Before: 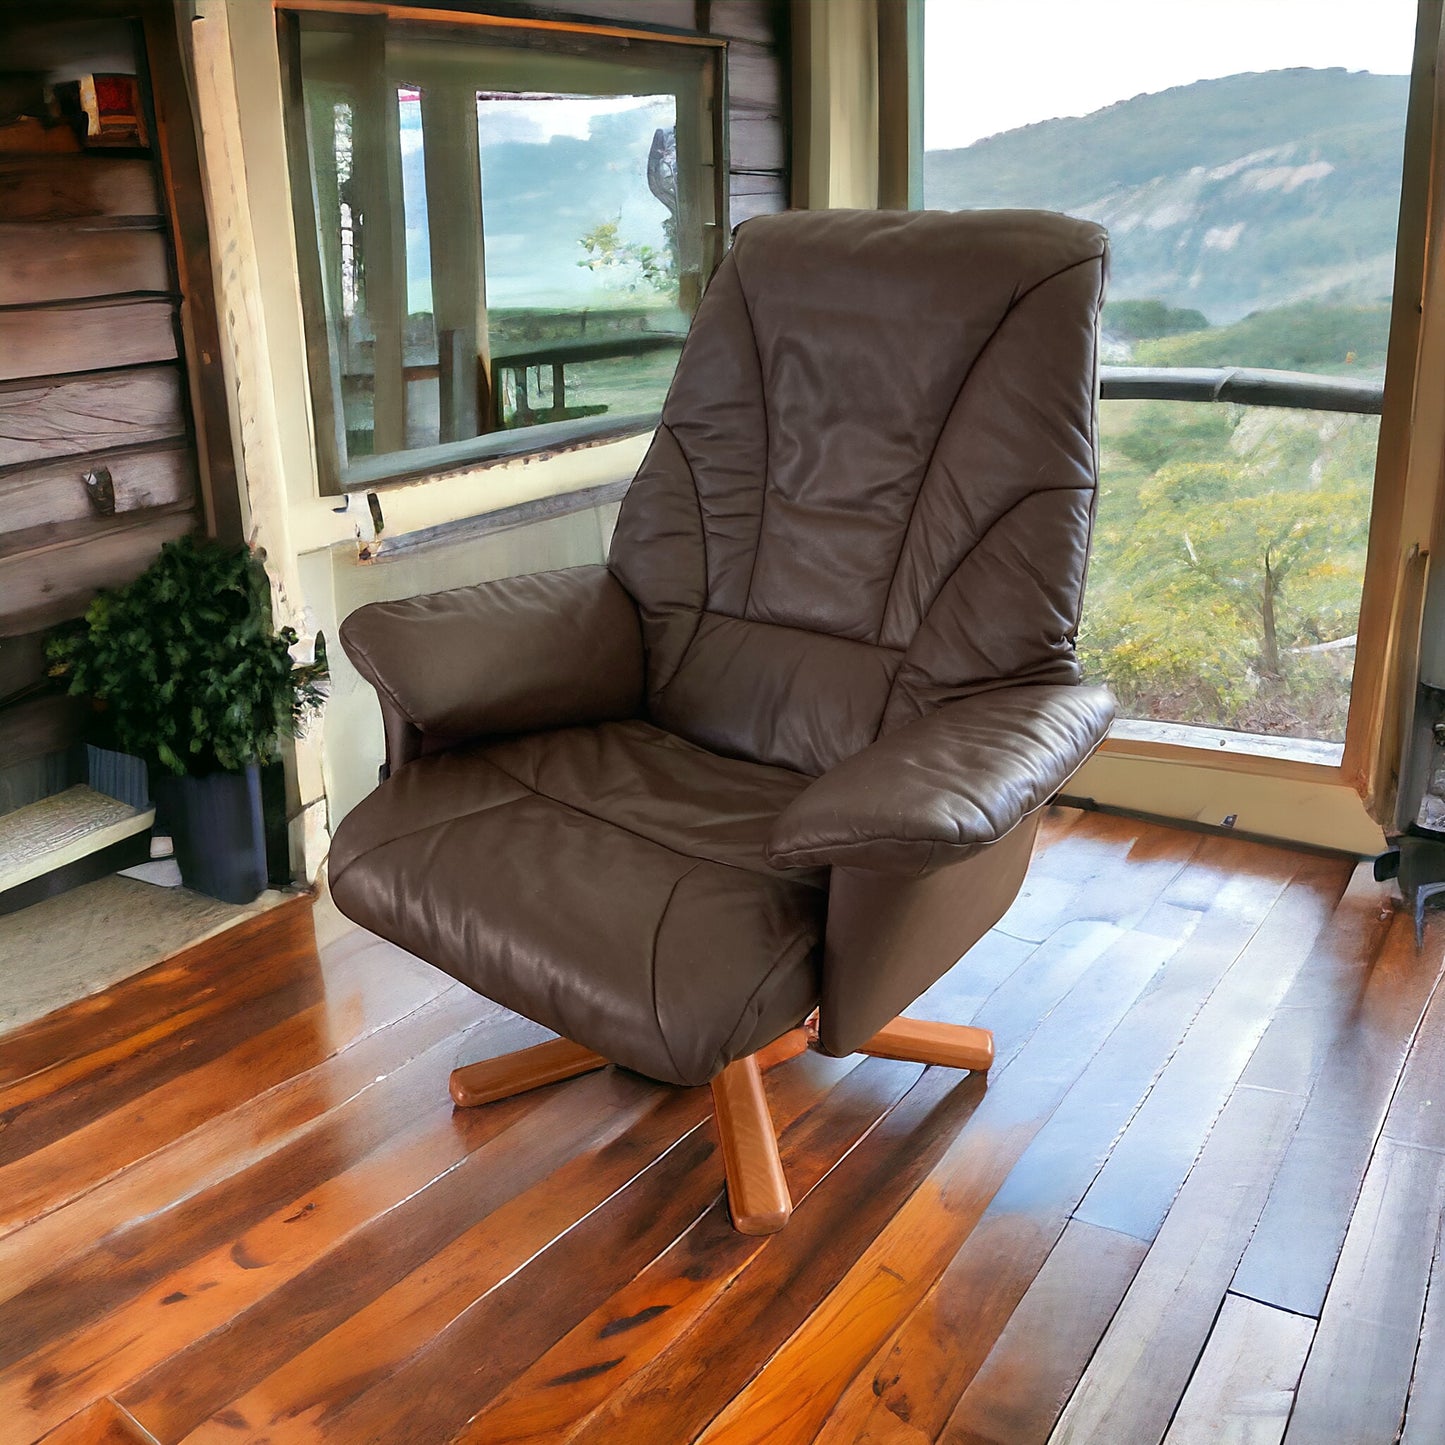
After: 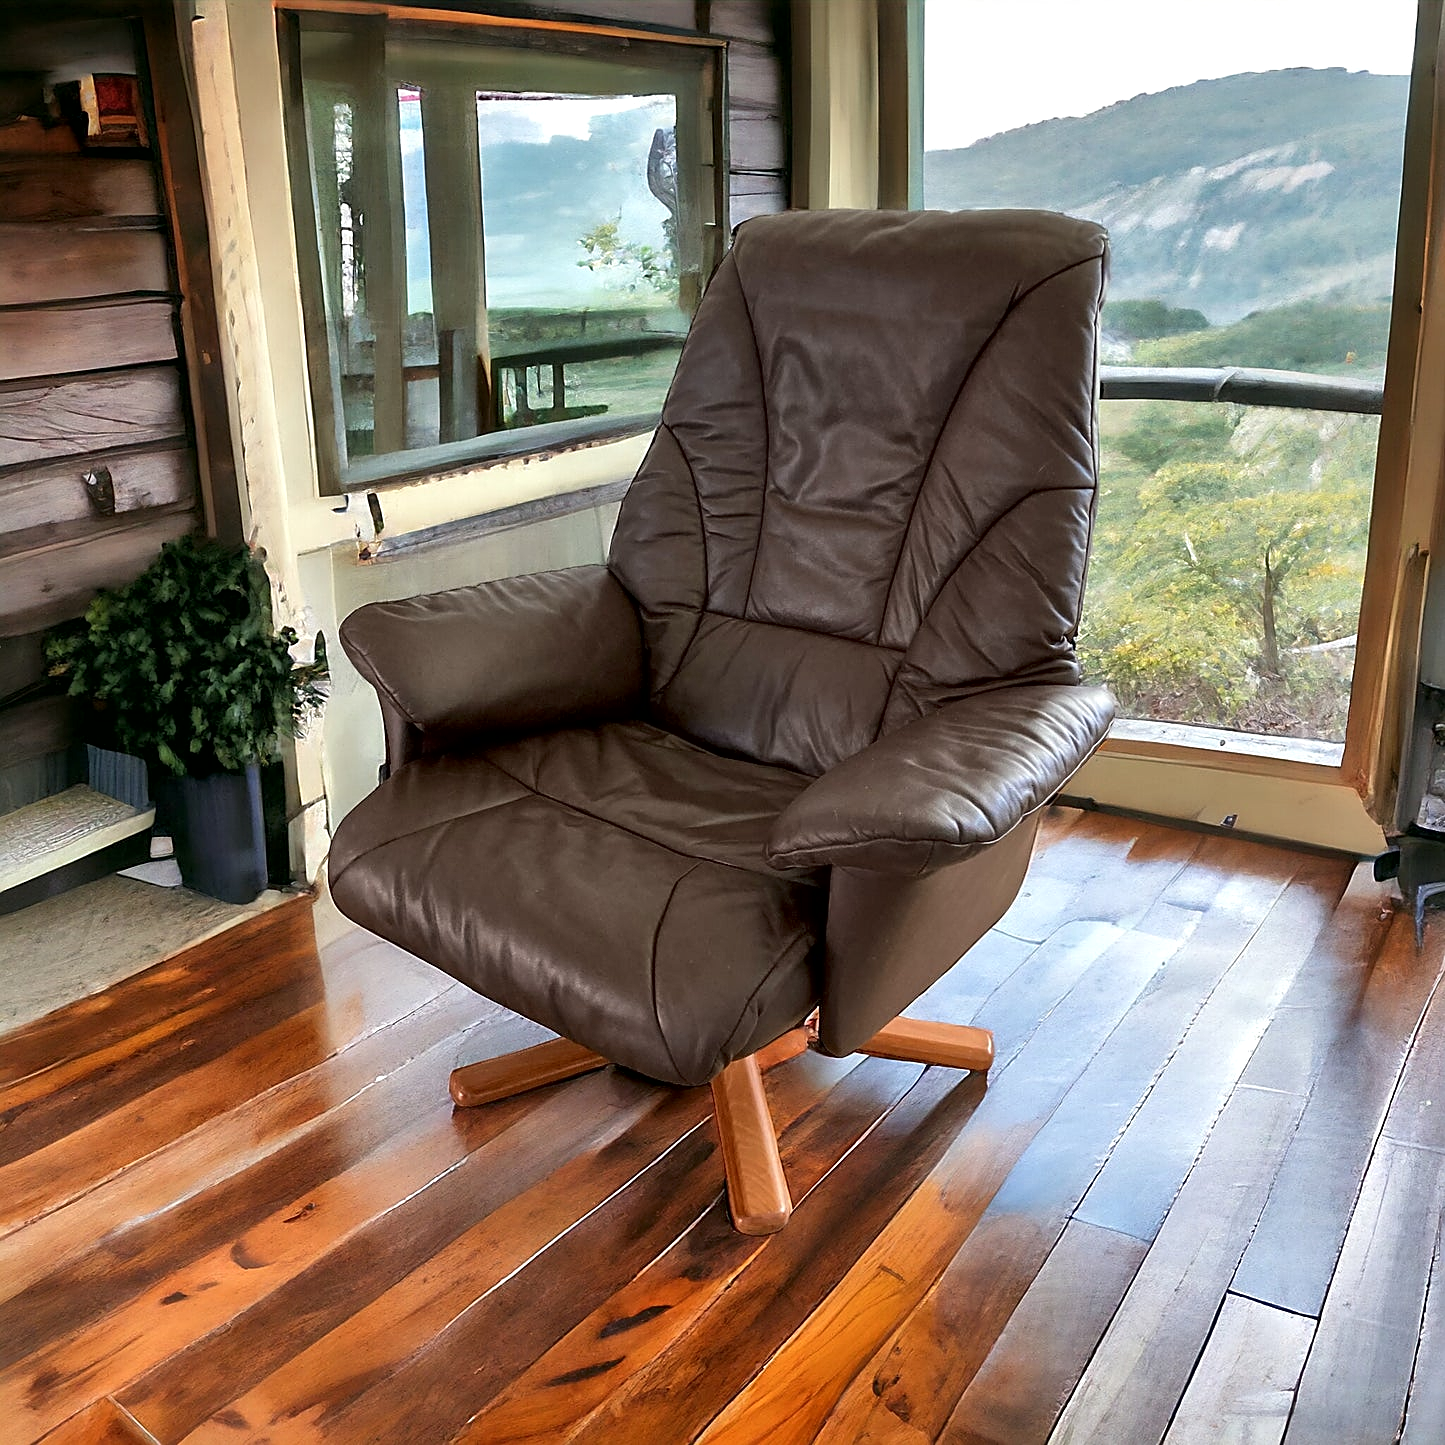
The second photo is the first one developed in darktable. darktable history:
sharpen: on, module defaults
local contrast: mode bilateral grid, contrast 21, coarseness 50, detail 149%, midtone range 0.2
